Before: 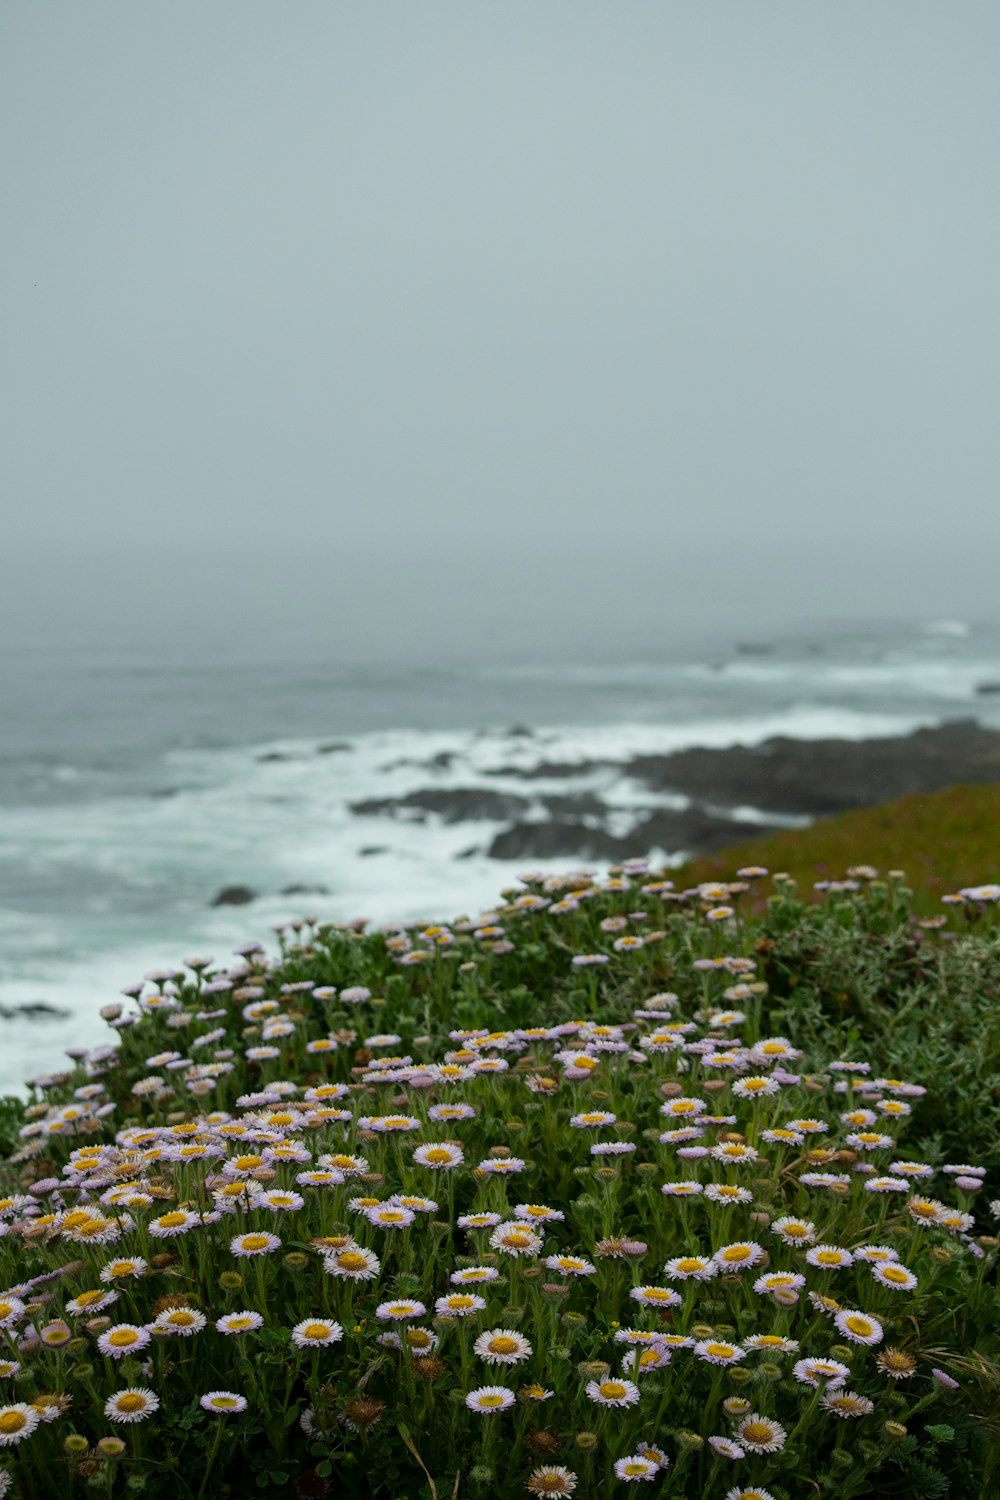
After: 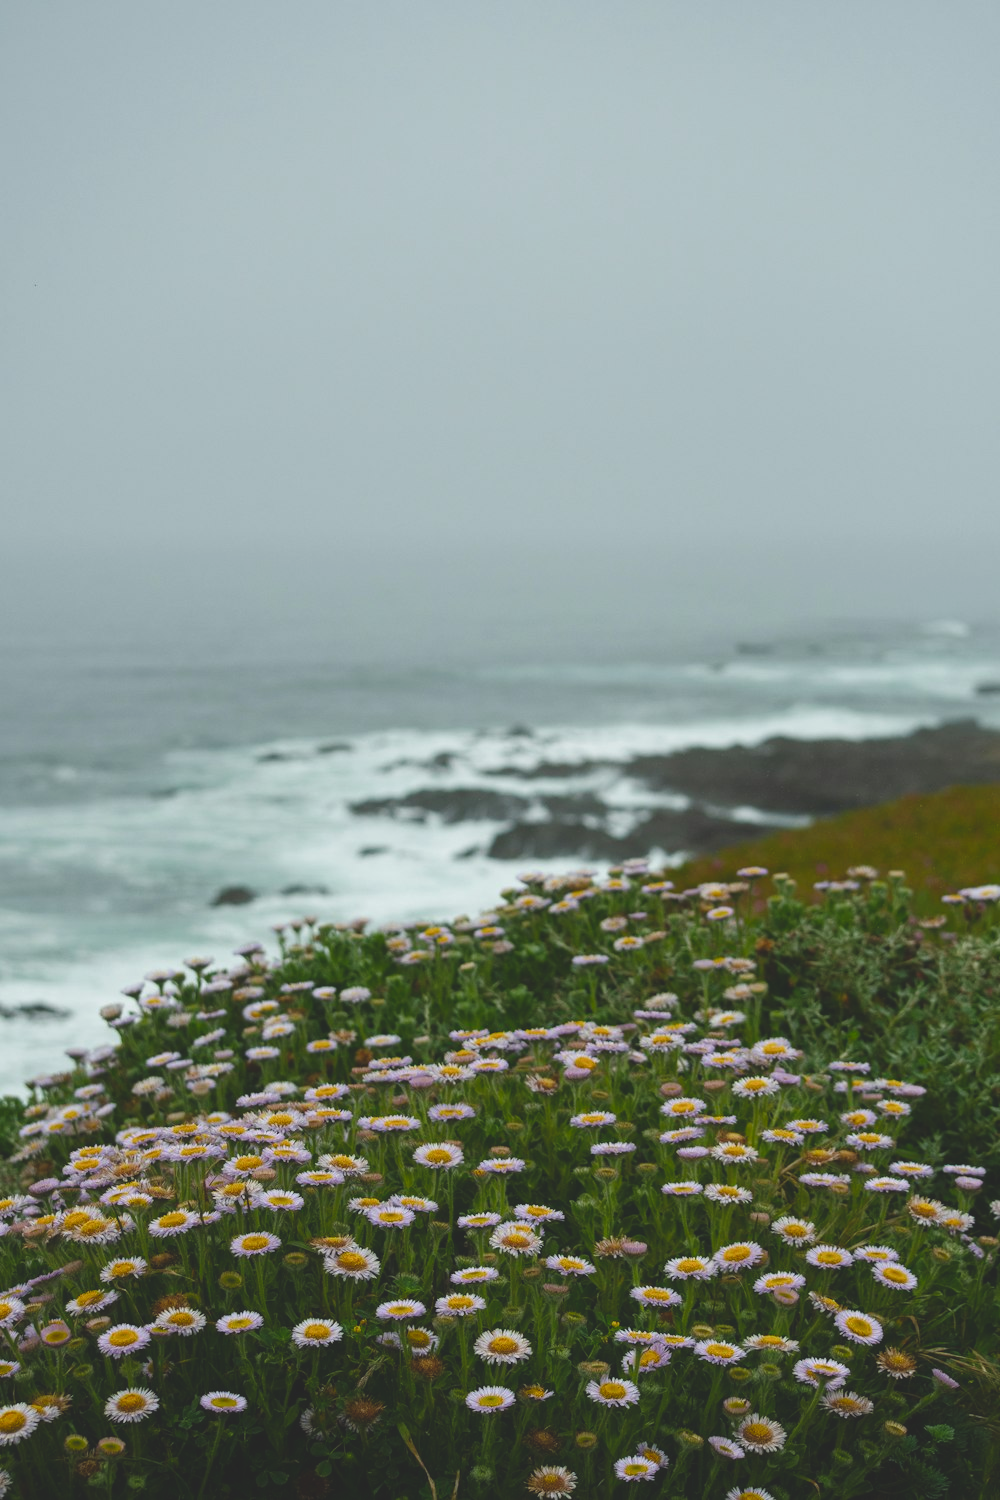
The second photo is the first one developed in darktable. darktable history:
color balance rgb: global offset › luminance 1.979%, perceptual saturation grading › global saturation 20%, perceptual saturation grading › highlights -25.328%, perceptual saturation grading › shadows 24.132%
